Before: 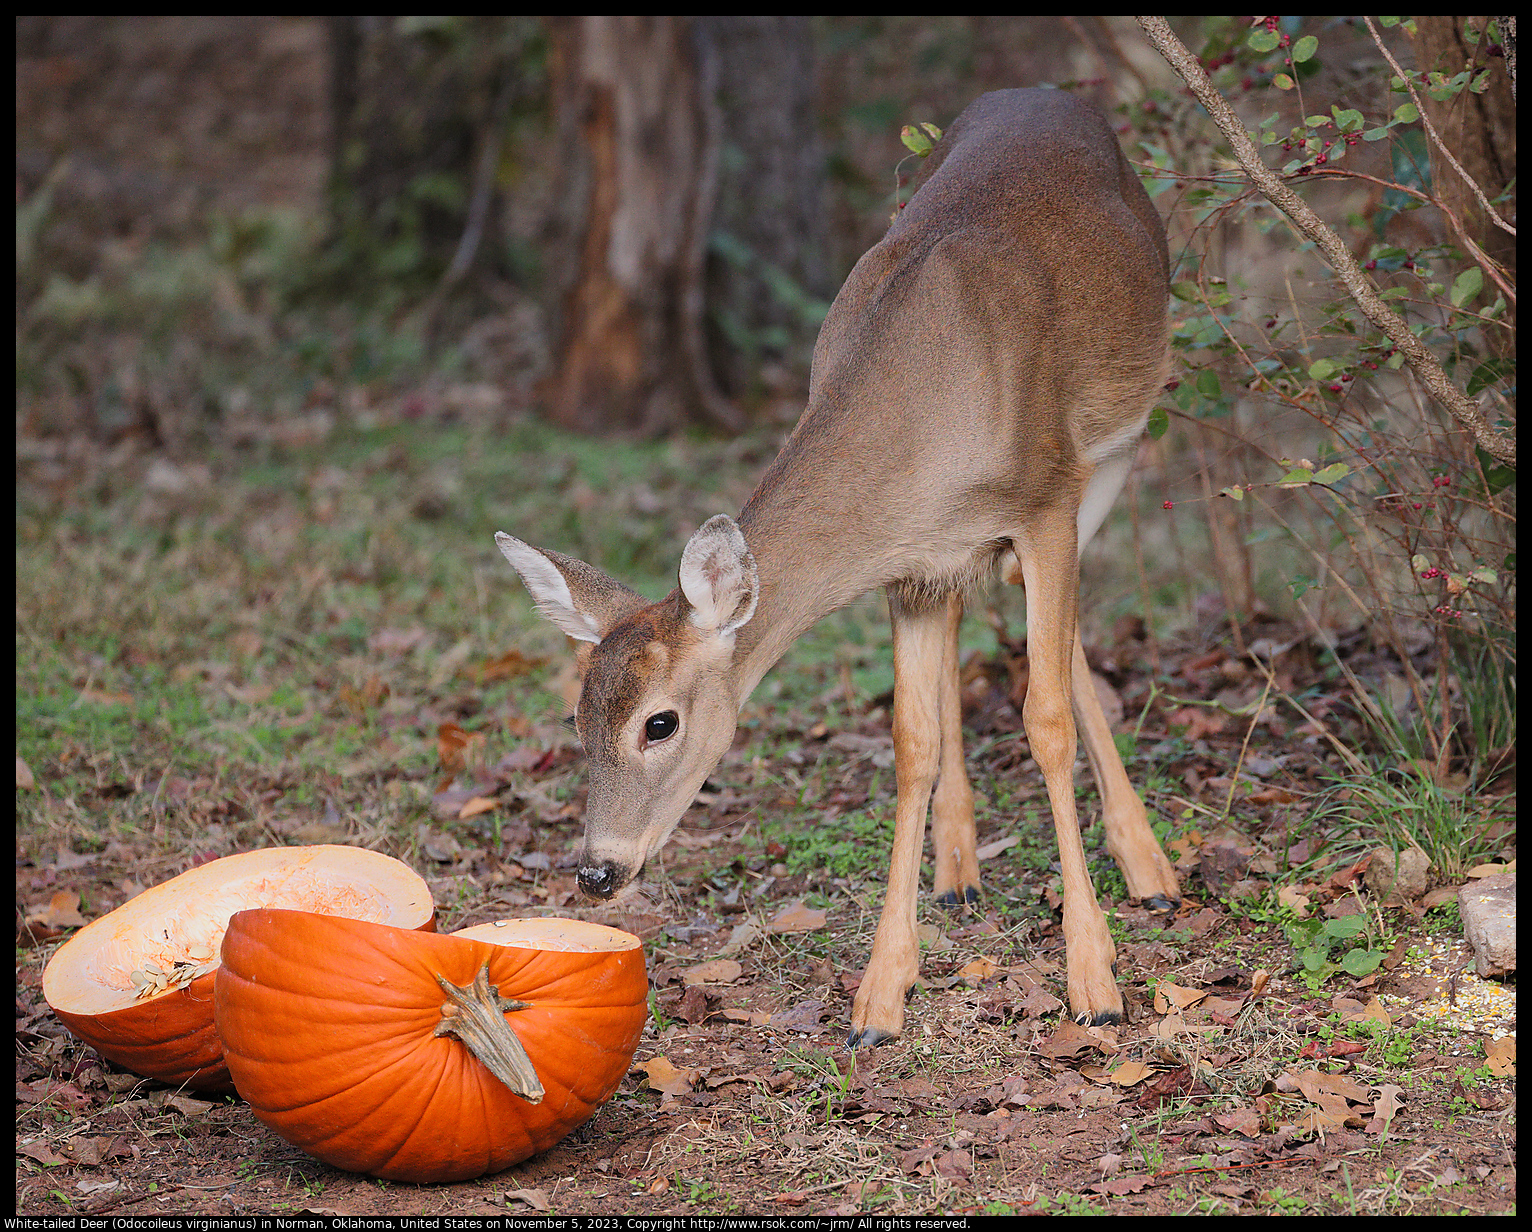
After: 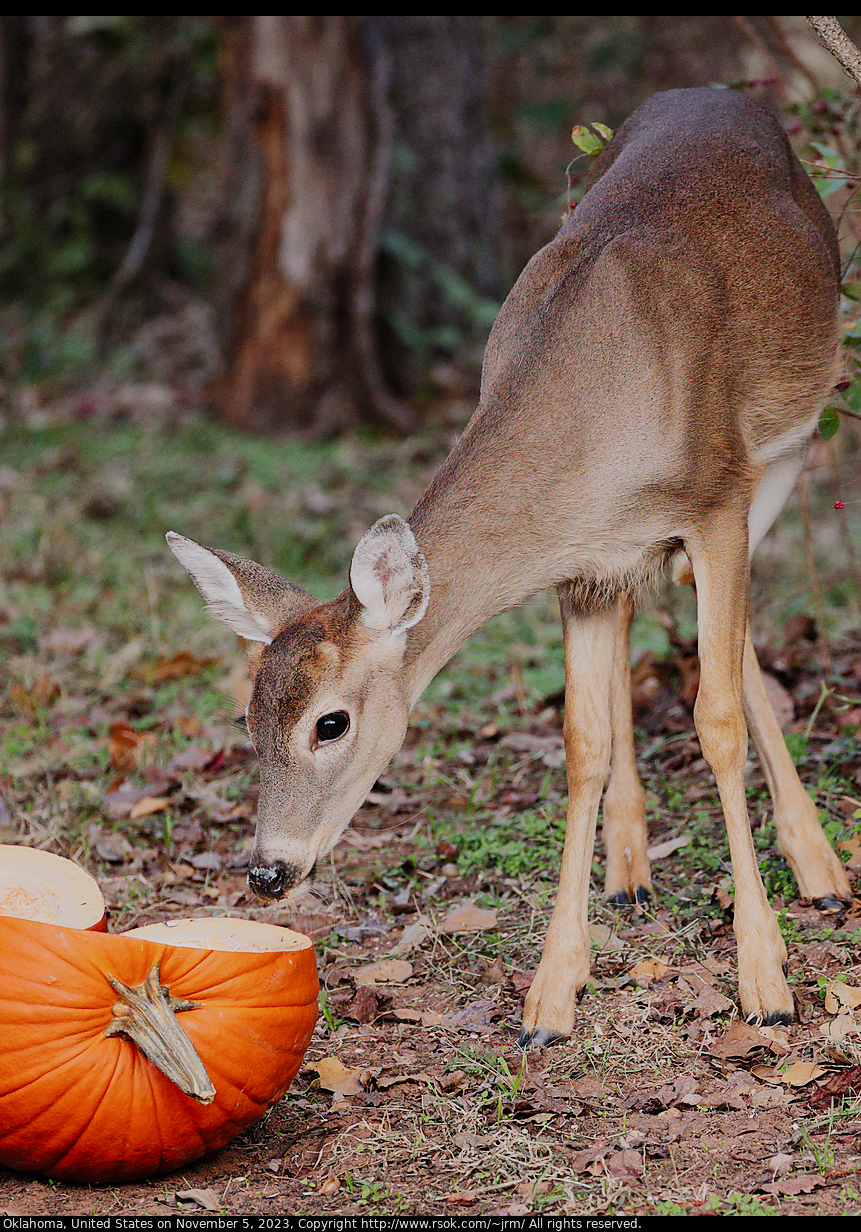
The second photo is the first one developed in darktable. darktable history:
crop: left 21.496%, right 22.254%
rotate and perspective: crop left 0, crop top 0
sigmoid: skew -0.2, preserve hue 0%, red attenuation 0.1, red rotation 0.035, green attenuation 0.1, green rotation -0.017, blue attenuation 0.15, blue rotation -0.052, base primaries Rec2020
